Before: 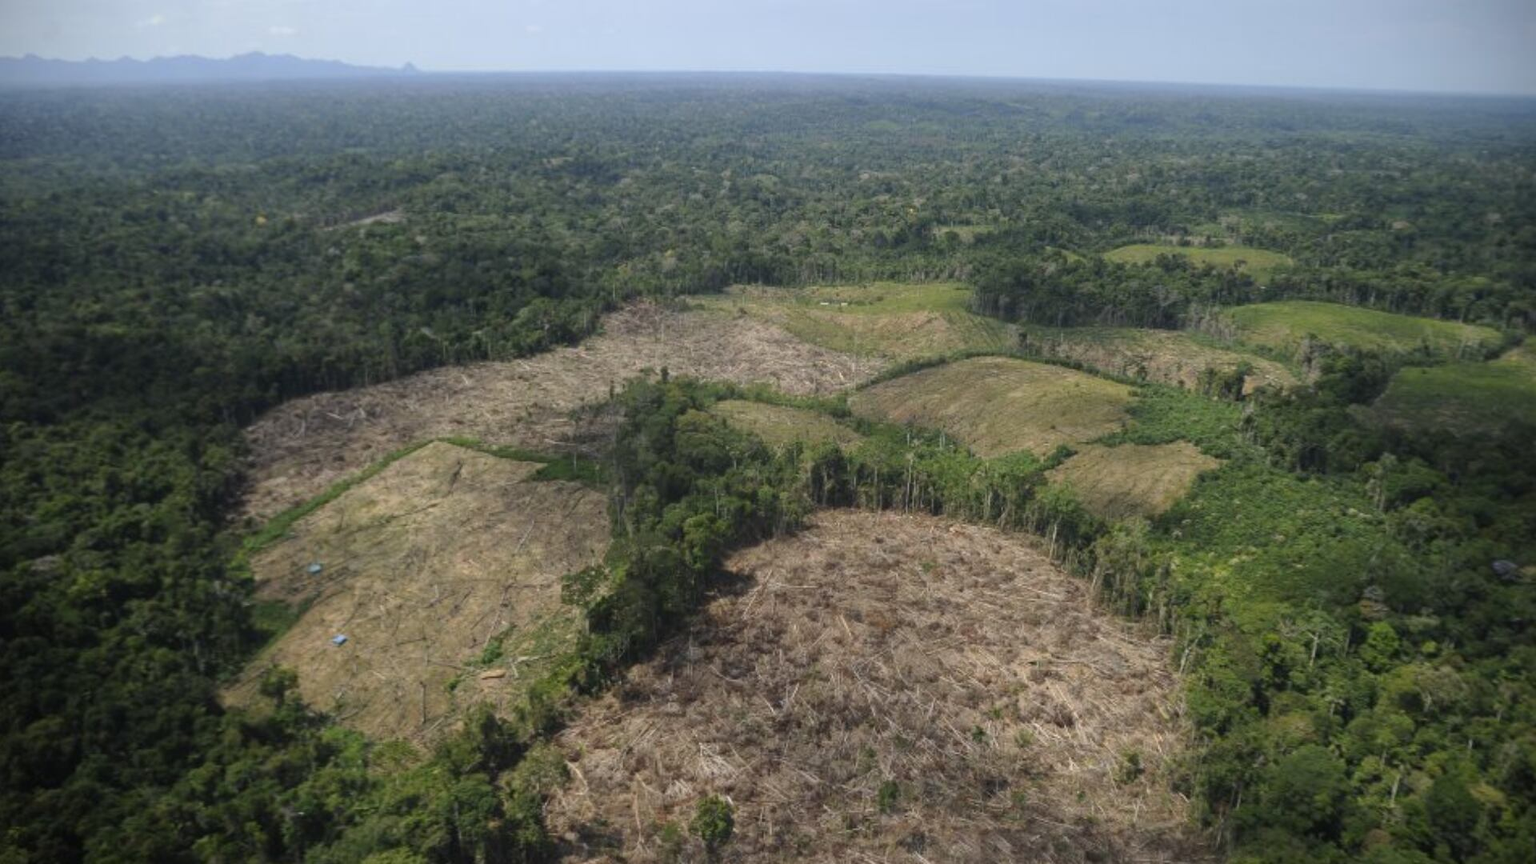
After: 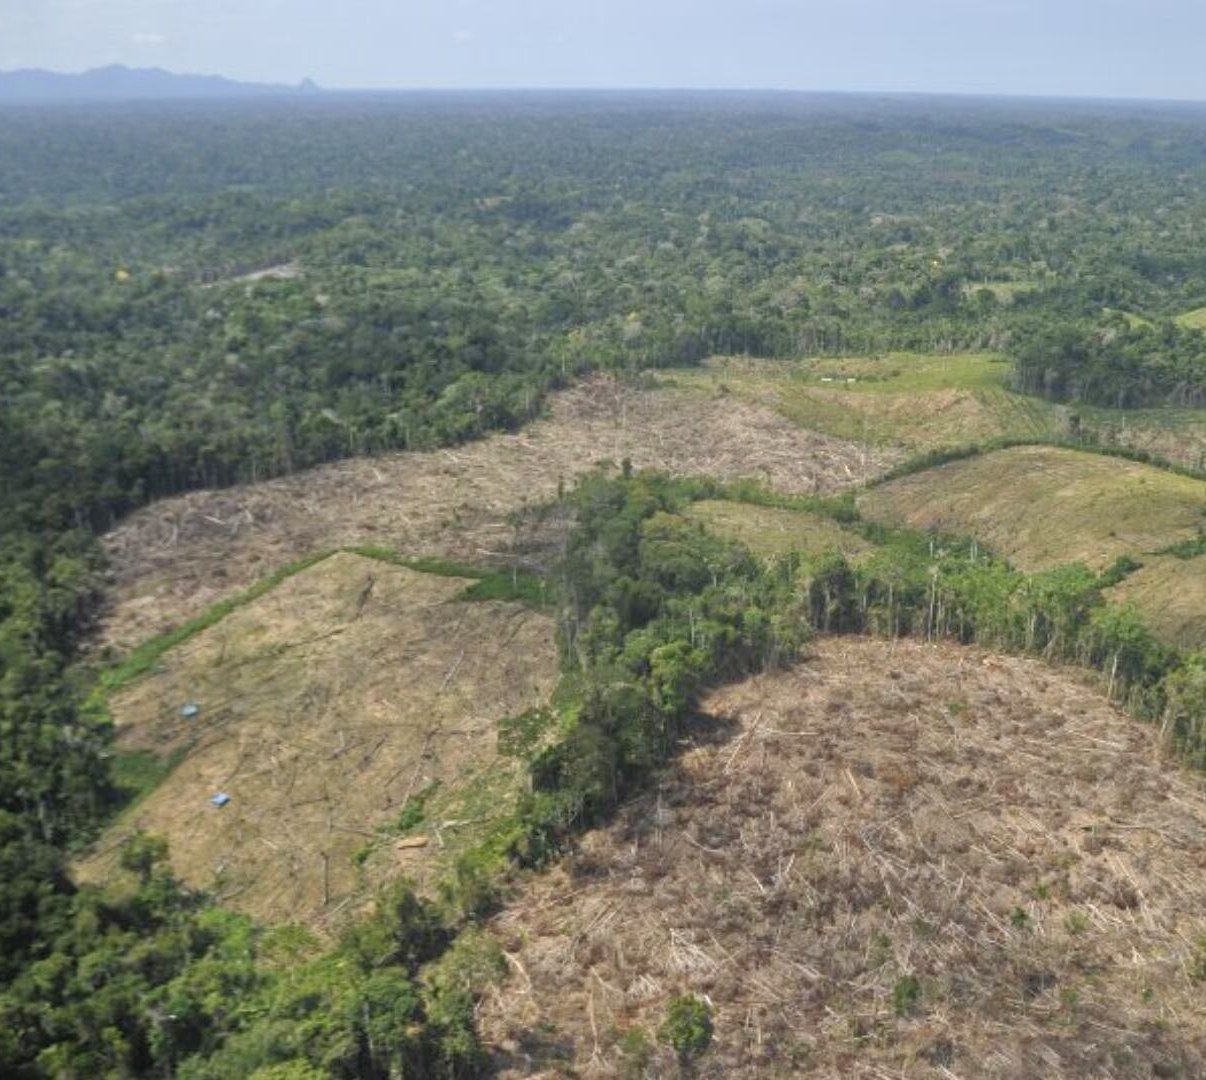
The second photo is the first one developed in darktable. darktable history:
tone equalizer: -7 EV 0.163 EV, -6 EV 0.613 EV, -5 EV 1.11 EV, -4 EV 1.31 EV, -3 EV 1.12 EV, -2 EV 0.6 EV, -1 EV 0.161 EV
crop: left 10.641%, right 26.521%
